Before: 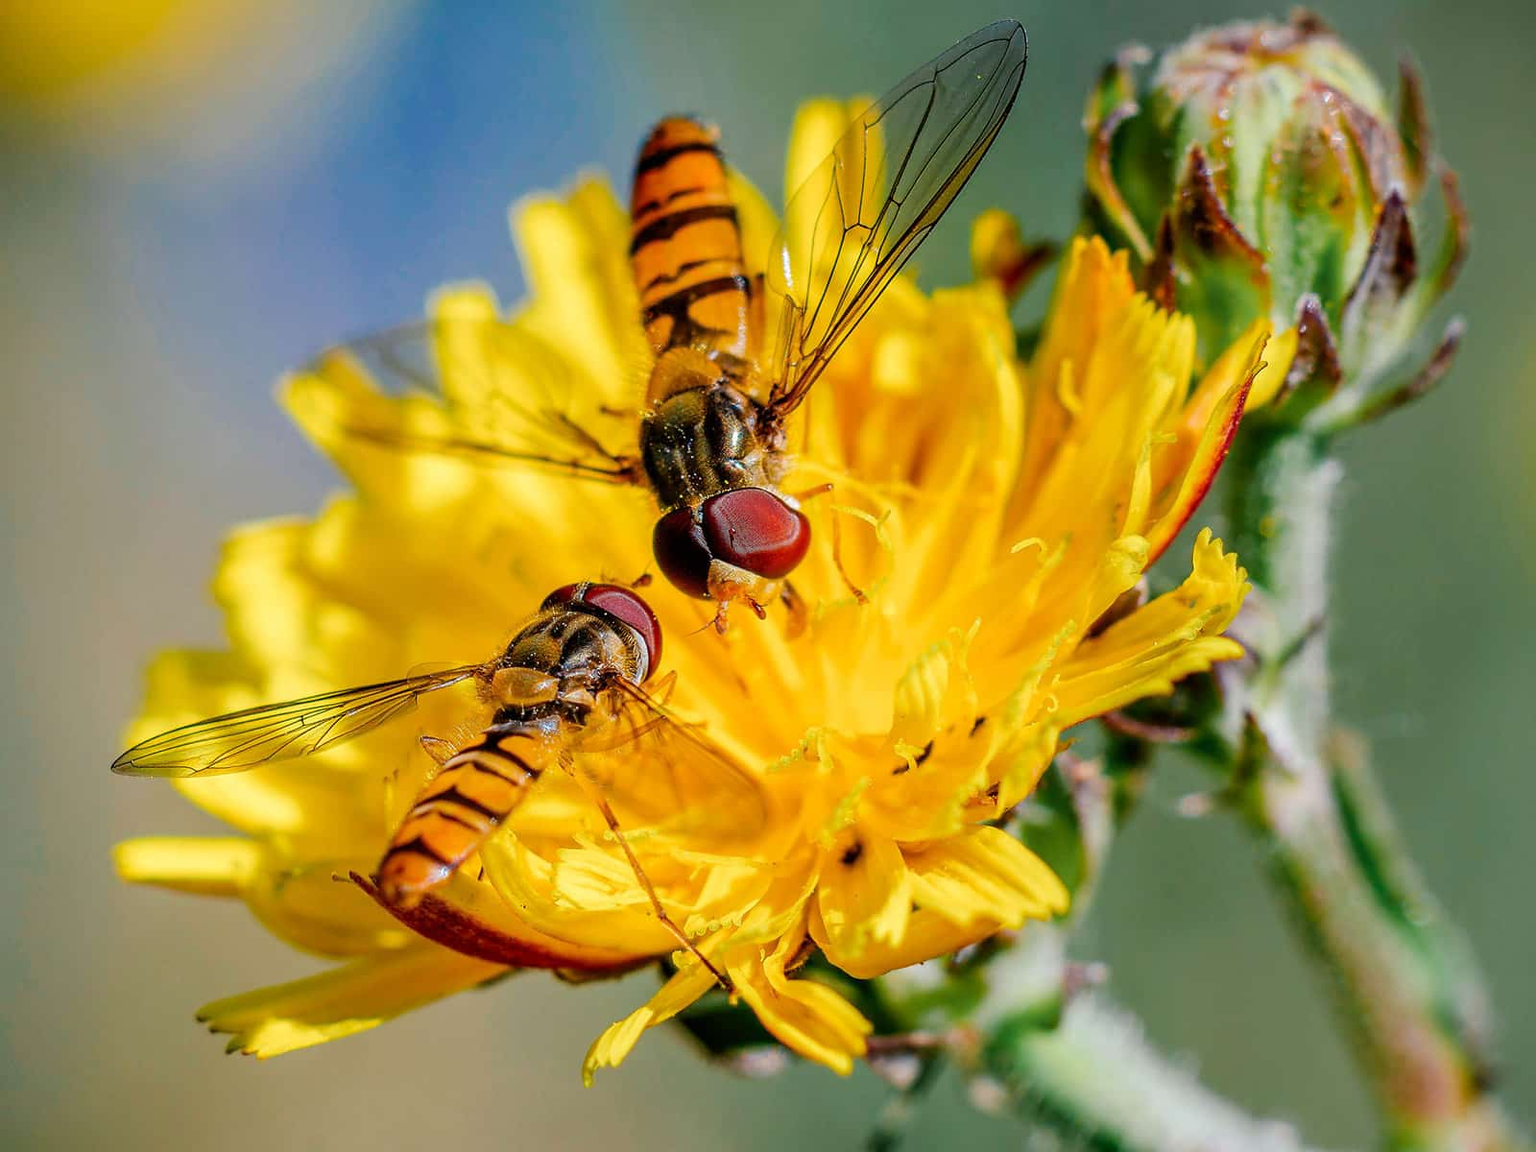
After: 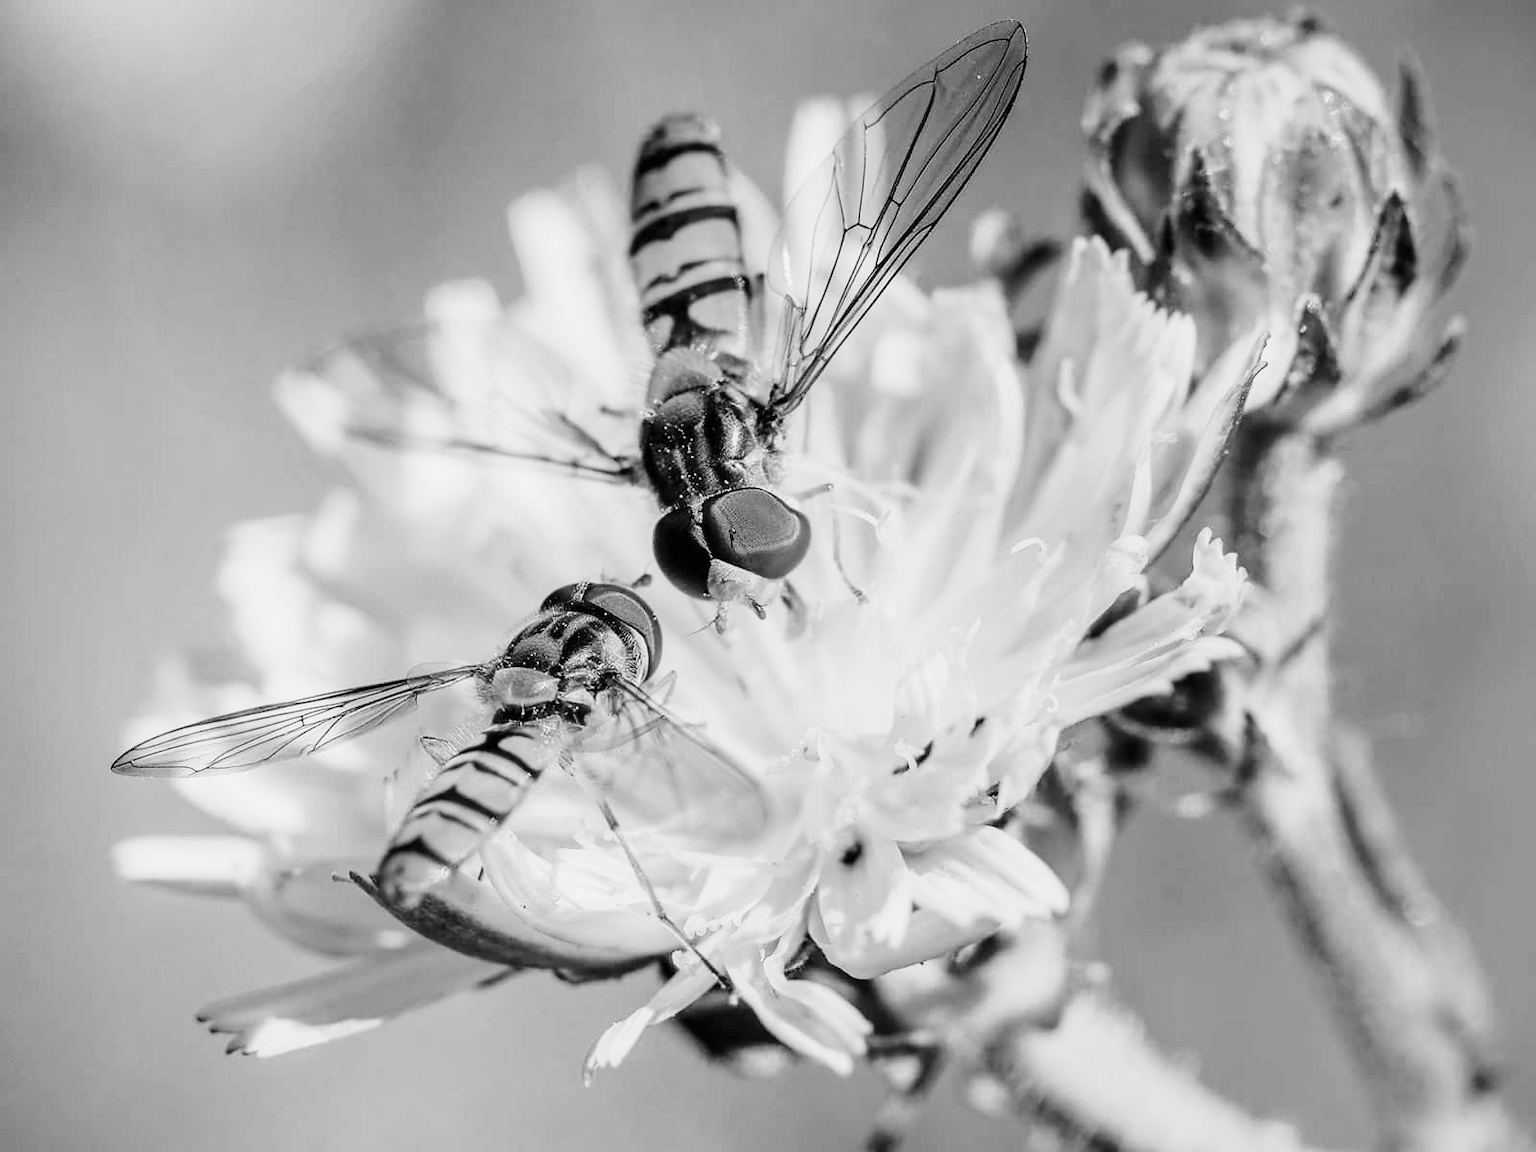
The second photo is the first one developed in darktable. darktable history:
base curve: curves: ch0 [(0, 0) (0.028, 0.03) (0.121, 0.232) (0.46, 0.748) (0.859, 0.968) (1, 1)], preserve colors none
monochrome: a -71.75, b 75.82
